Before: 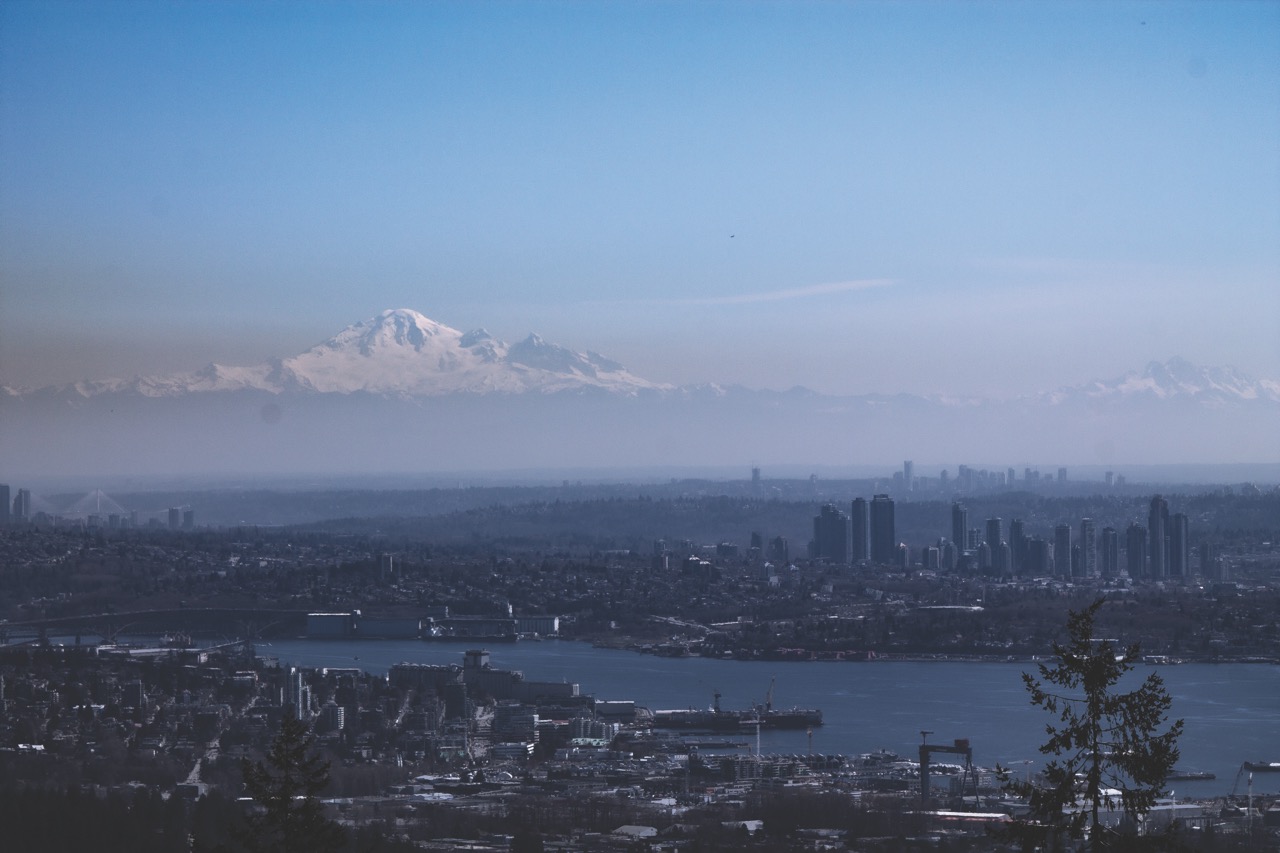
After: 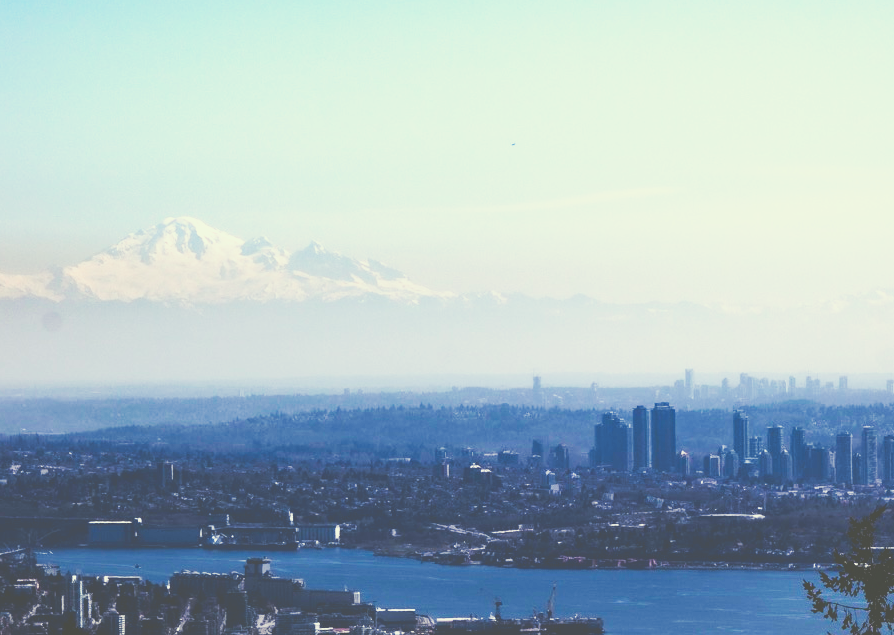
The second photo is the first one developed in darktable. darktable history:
crop and rotate: left 17.146%, top 10.897%, right 12.983%, bottom 14.638%
tone curve: curves: ch0 [(0, 0) (0.003, 0.279) (0.011, 0.287) (0.025, 0.295) (0.044, 0.304) (0.069, 0.316) (0.1, 0.319) (0.136, 0.316) (0.177, 0.32) (0.224, 0.359) (0.277, 0.421) (0.335, 0.511) (0.399, 0.639) (0.468, 0.734) (0.543, 0.827) (0.623, 0.89) (0.709, 0.944) (0.801, 0.965) (0.898, 0.968) (1, 1)], preserve colors none
color balance rgb: highlights gain › chroma 3.661%, highlights gain › hue 58.65°, global offset › luminance -0.858%, perceptual saturation grading › global saturation 15.028%, global vibrance 15.062%
color correction: highlights a* -5.91, highlights b* 10.66
